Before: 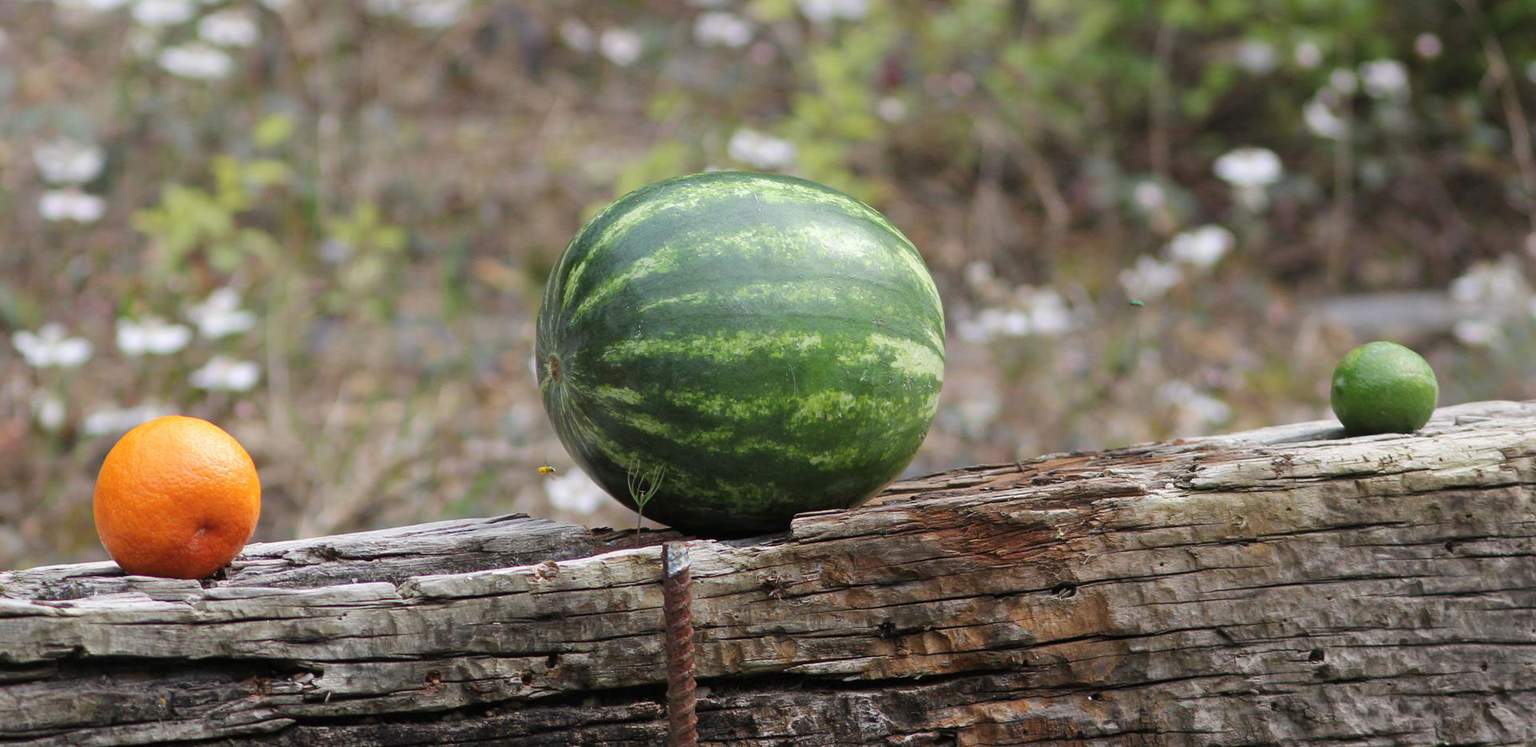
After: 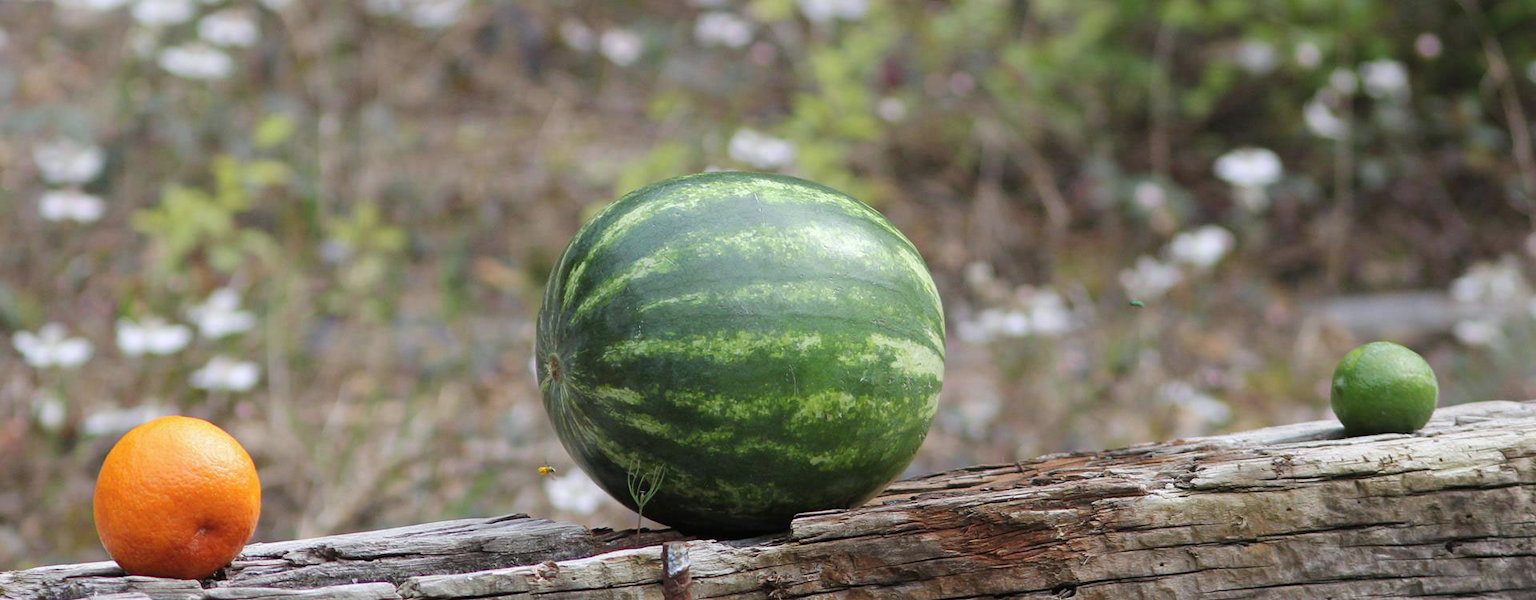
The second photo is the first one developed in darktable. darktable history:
crop: bottom 19.644%
white balance: red 0.988, blue 1.017
